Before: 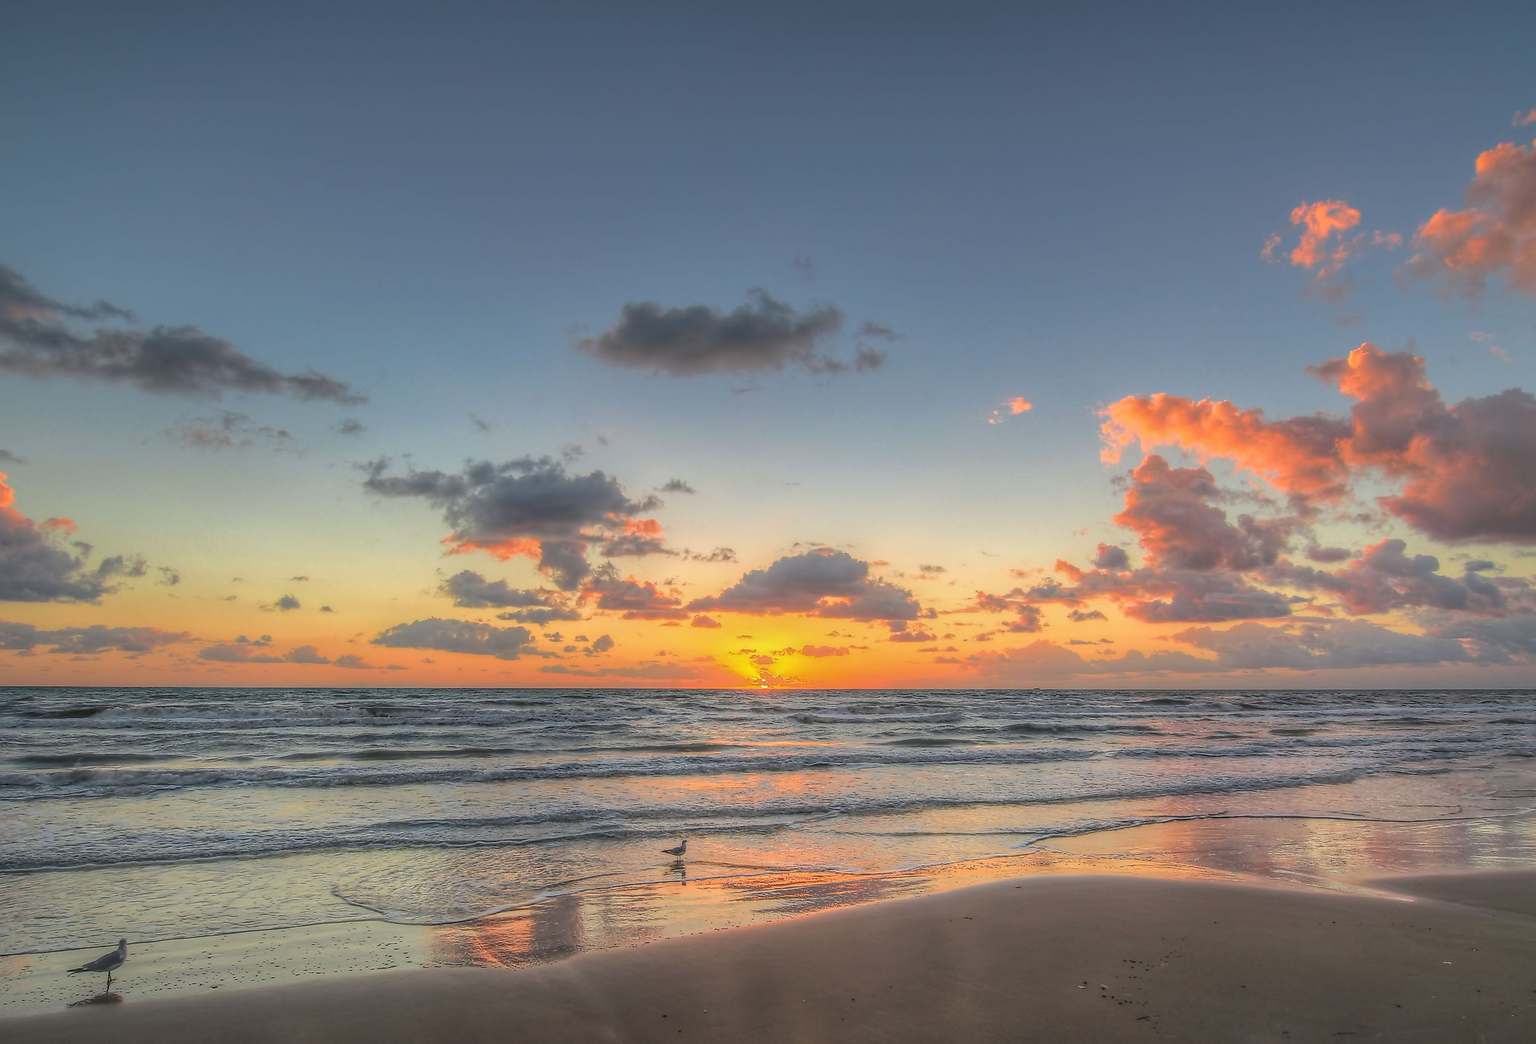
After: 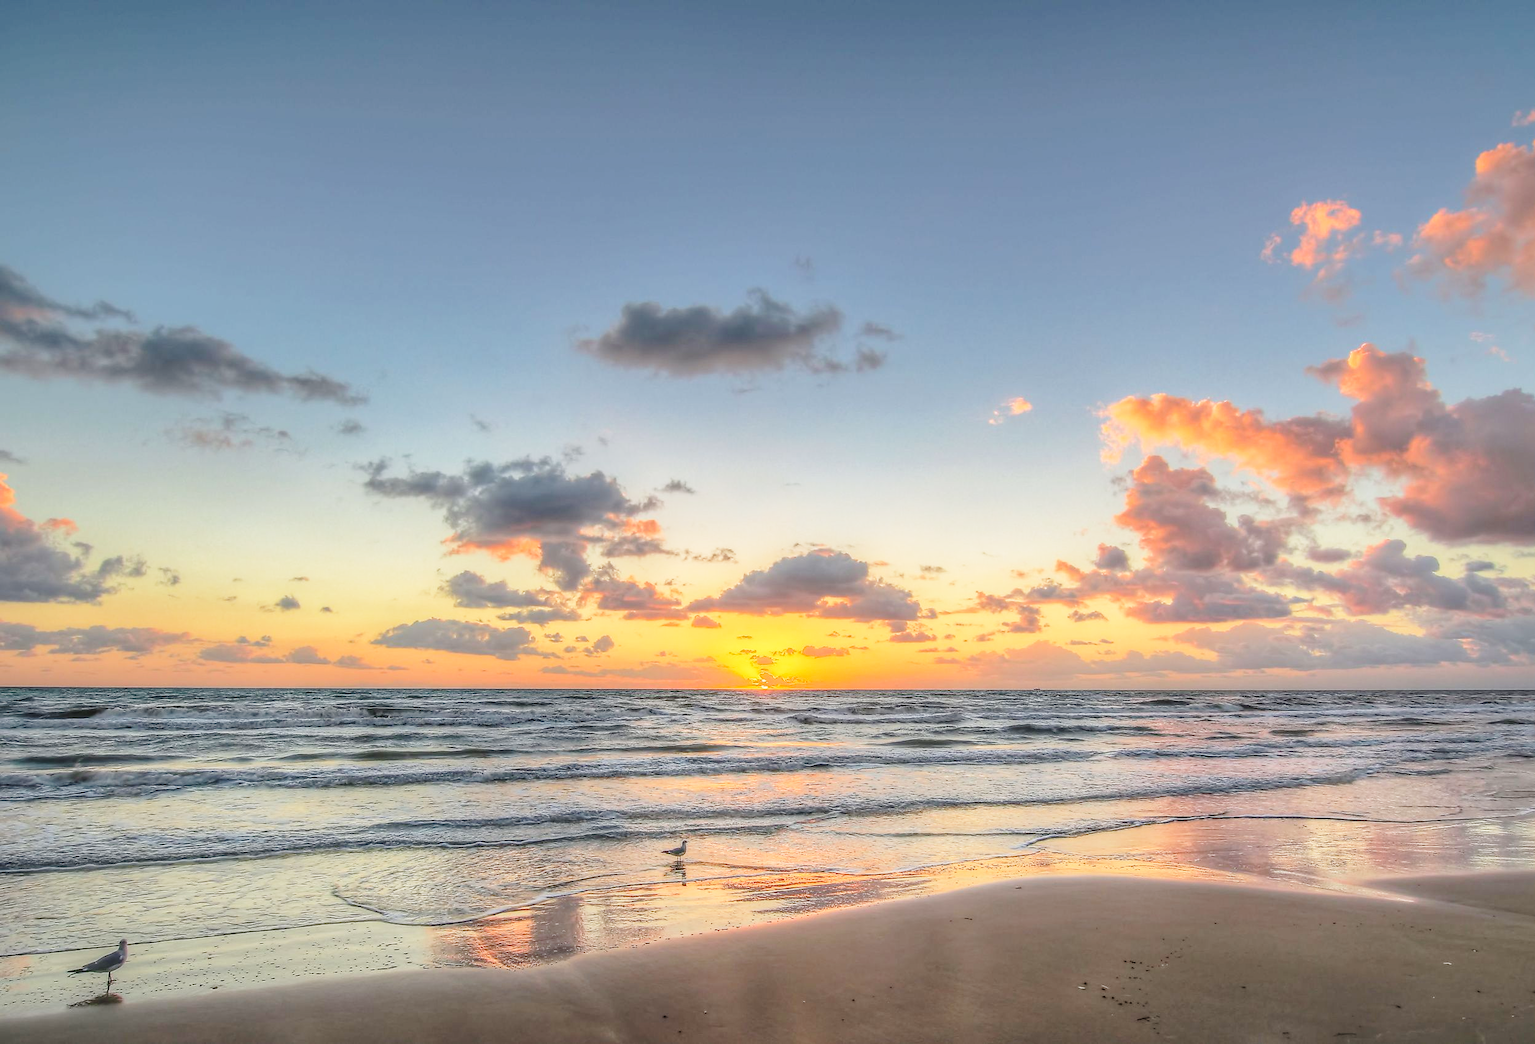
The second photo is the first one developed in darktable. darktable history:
base curve: curves: ch0 [(0, 0) (0.028, 0.03) (0.121, 0.232) (0.46, 0.748) (0.859, 0.968) (1, 1)], preserve colors none
shadows and highlights: shadows 29.63, highlights -30.46, low approximation 0.01, soften with gaussian
